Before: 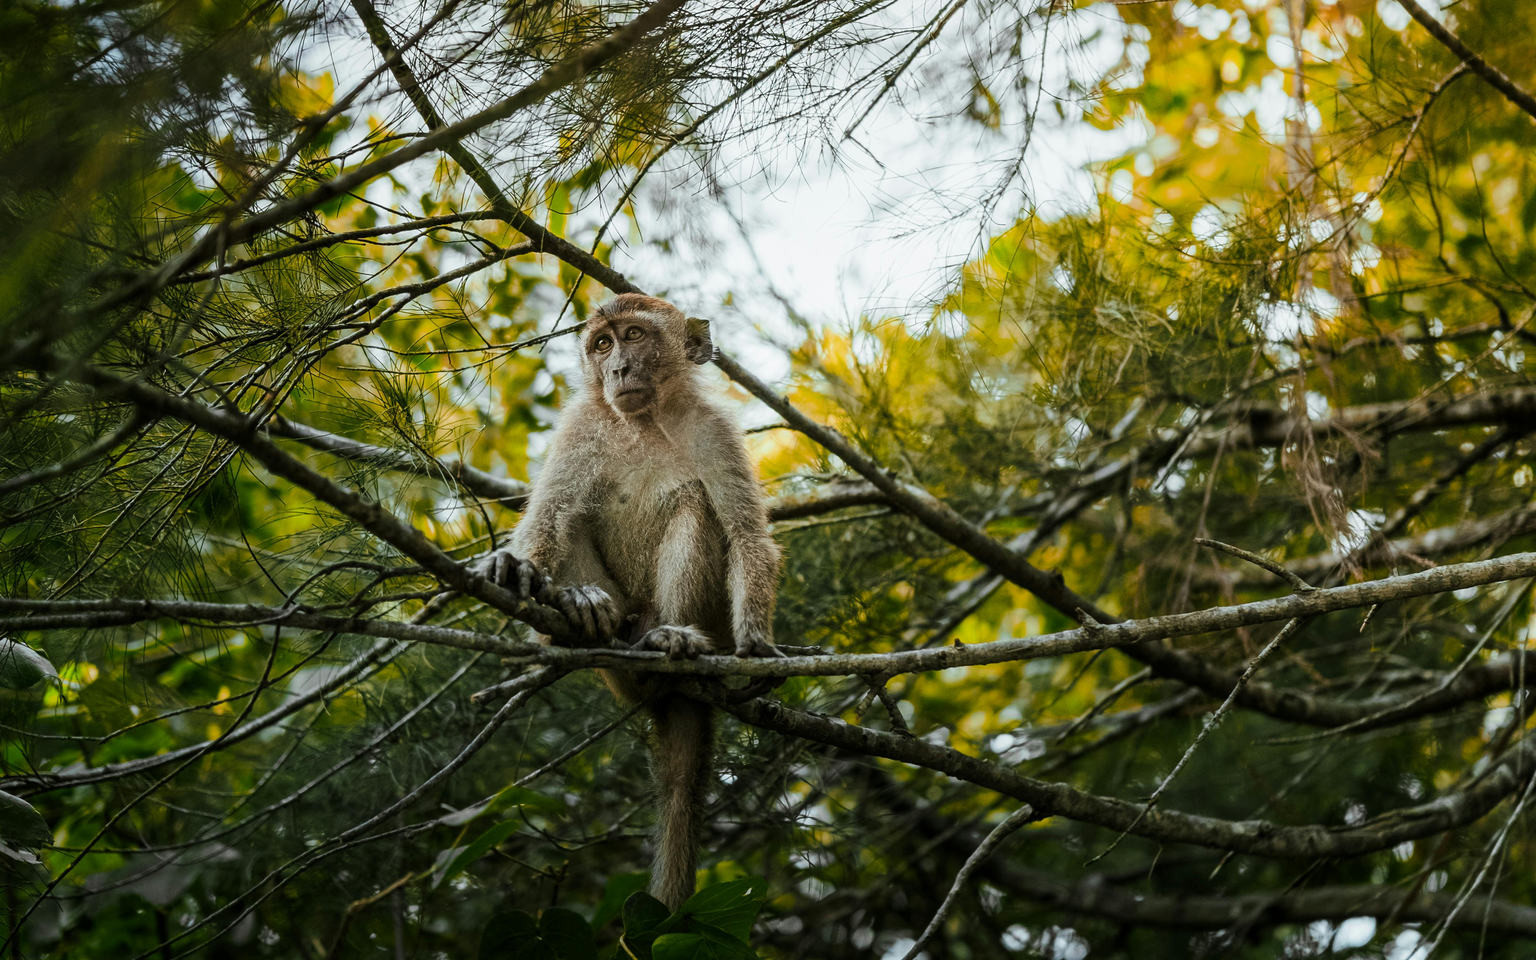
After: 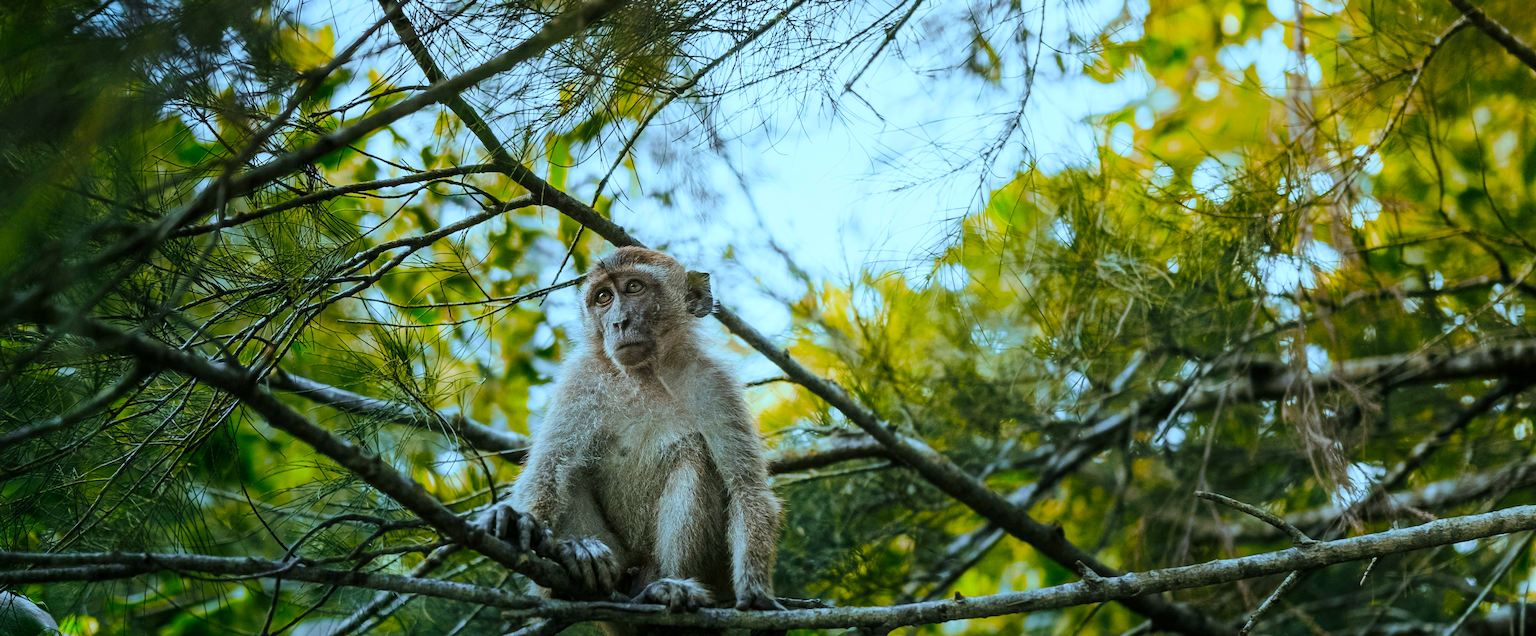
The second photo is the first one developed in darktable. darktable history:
crop and rotate: top 4.939%, bottom 28.773%
color calibration: output colorfulness [0, 0.315, 0, 0], x 0.396, y 0.386, temperature 3694.35 K
